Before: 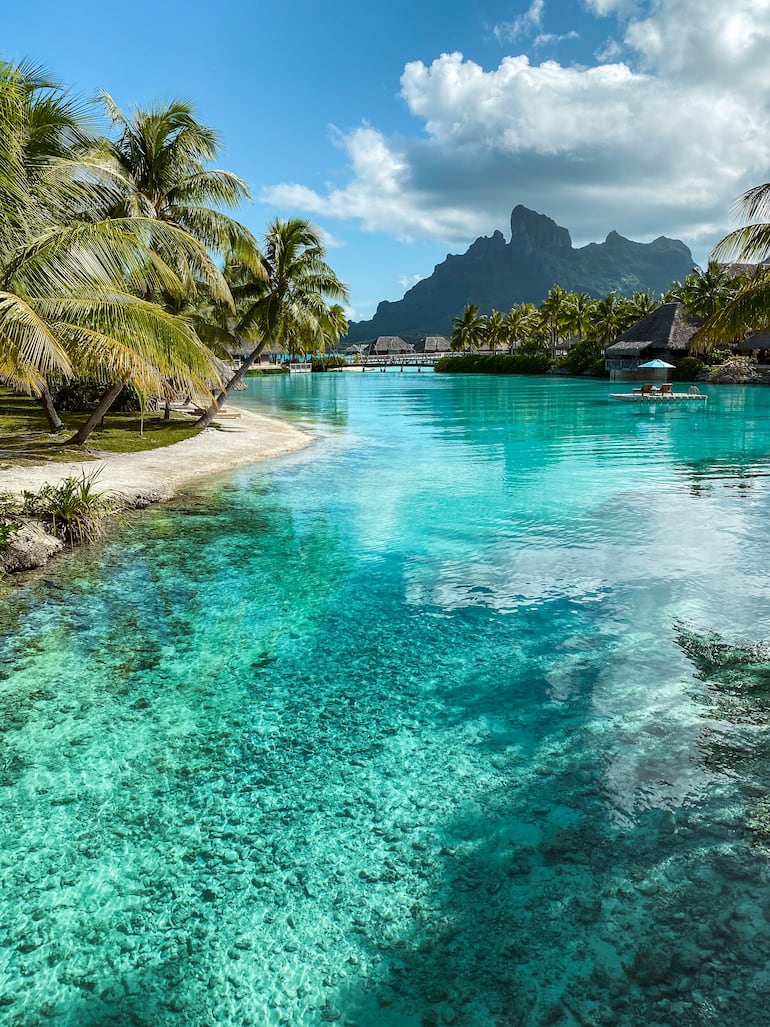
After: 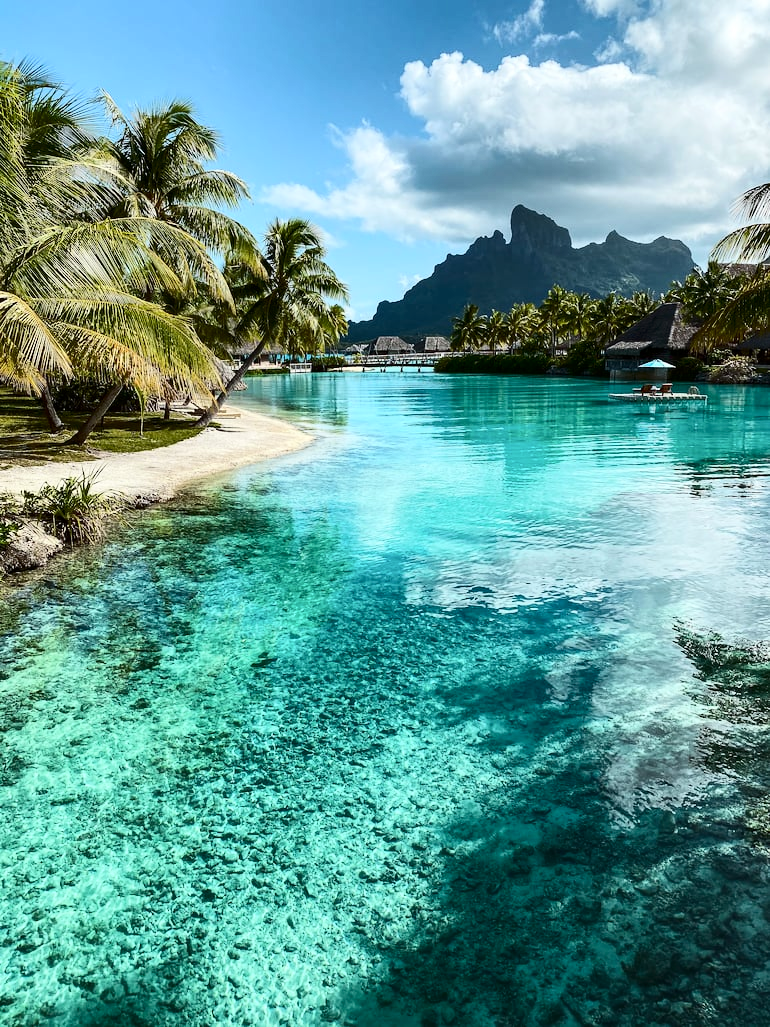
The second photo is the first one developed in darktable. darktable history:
contrast brightness saturation: contrast 0.285
